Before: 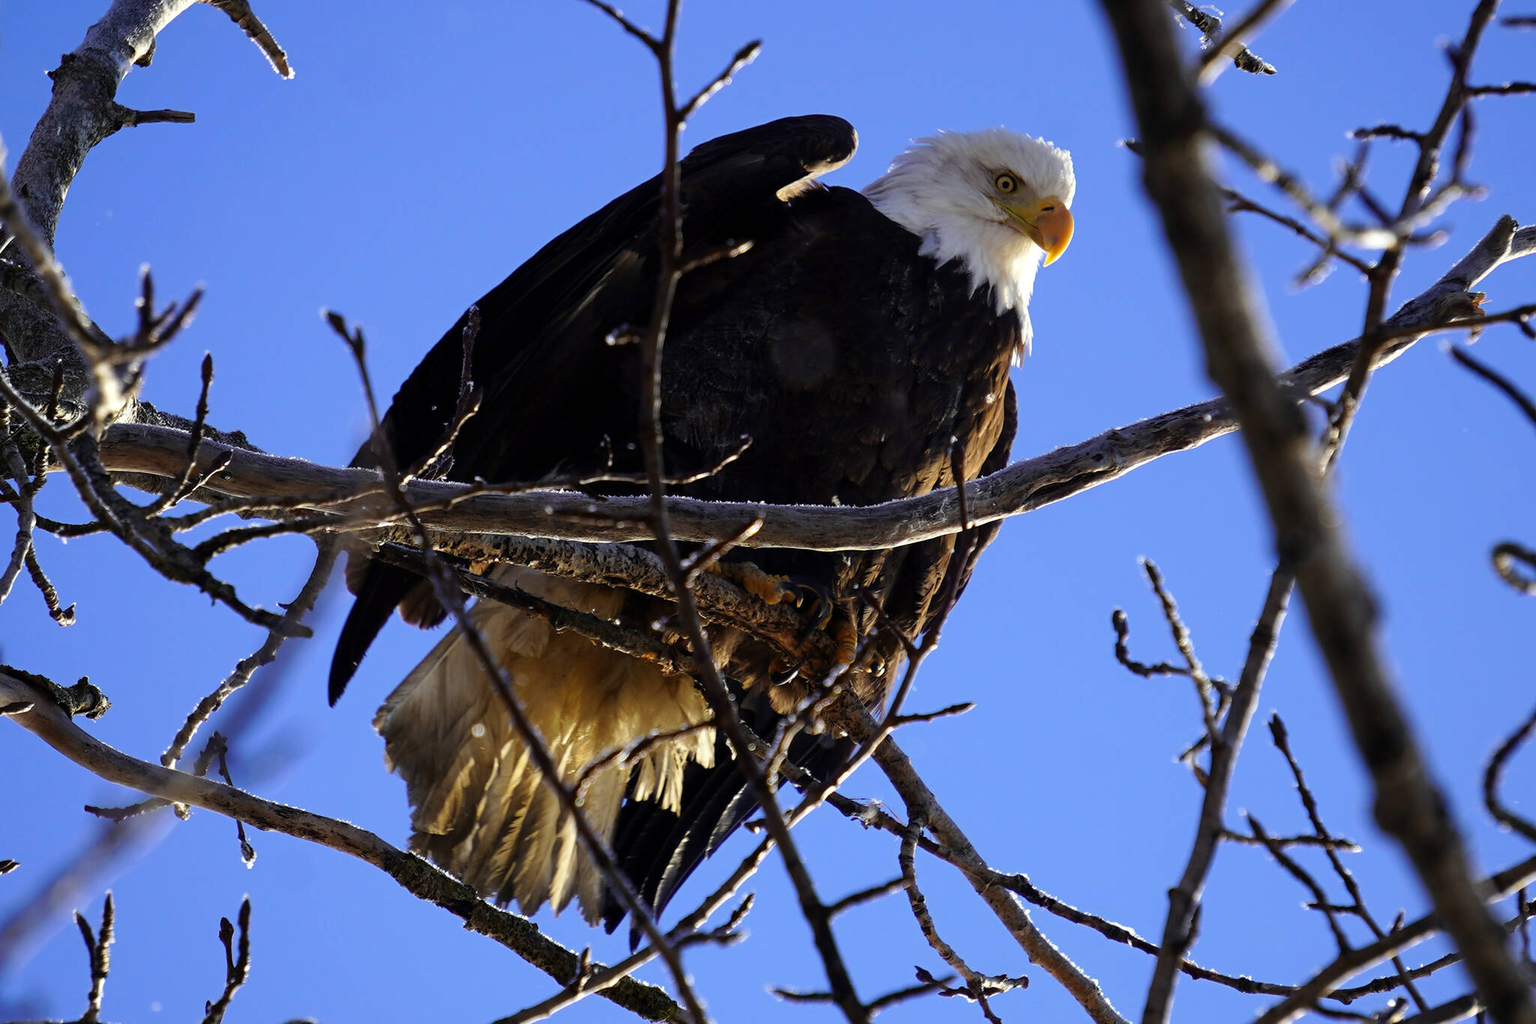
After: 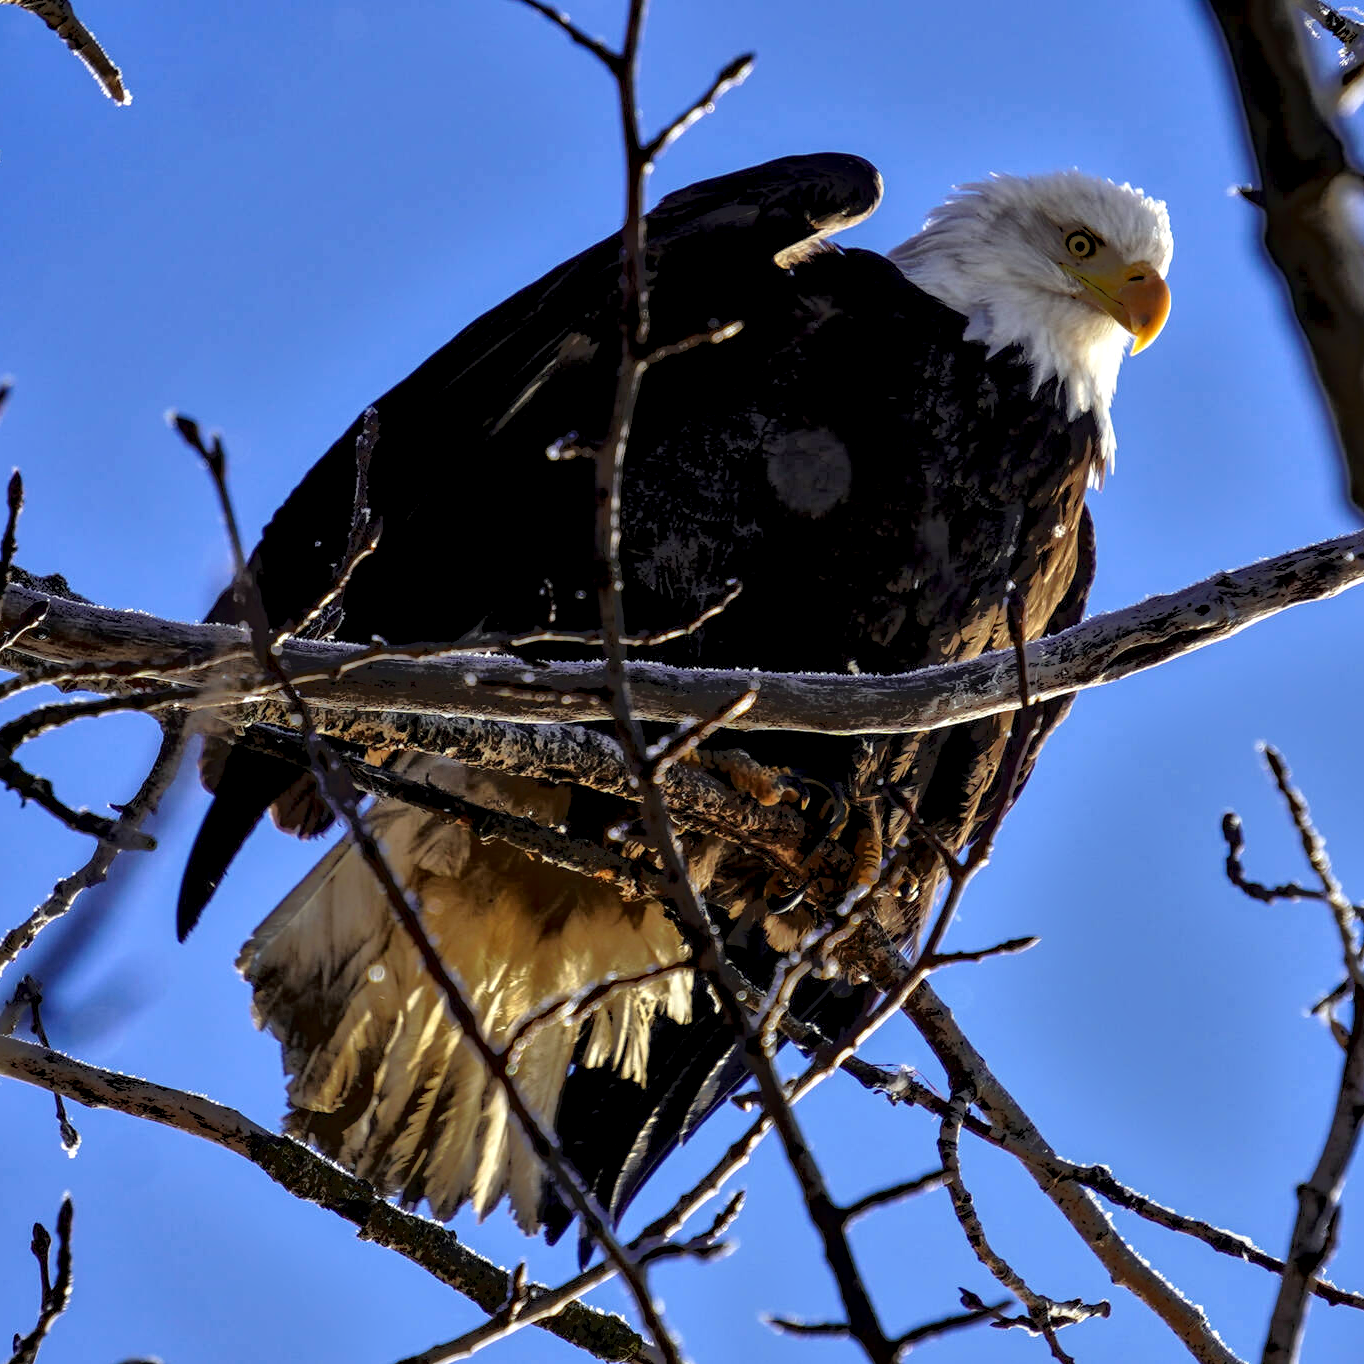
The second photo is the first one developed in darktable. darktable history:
local contrast: detail 150%
tone equalizer: -7 EV -0.643 EV, -6 EV 1.03 EV, -5 EV -0.436 EV, -4 EV 0.426 EV, -3 EV 0.424 EV, -2 EV 0.152 EV, -1 EV -0.16 EV, +0 EV -0.41 EV
color zones: curves: ch0 [(0, 0.5) (0.143, 0.5) (0.286, 0.5) (0.429, 0.5) (0.571, 0.5) (0.714, 0.476) (0.857, 0.5) (1, 0.5)]; ch2 [(0, 0.5) (0.143, 0.5) (0.286, 0.5) (0.429, 0.5) (0.571, 0.5) (0.714, 0.487) (0.857, 0.5) (1, 0.5)]
crop and rotate: left 12.746%, right 20.613%
